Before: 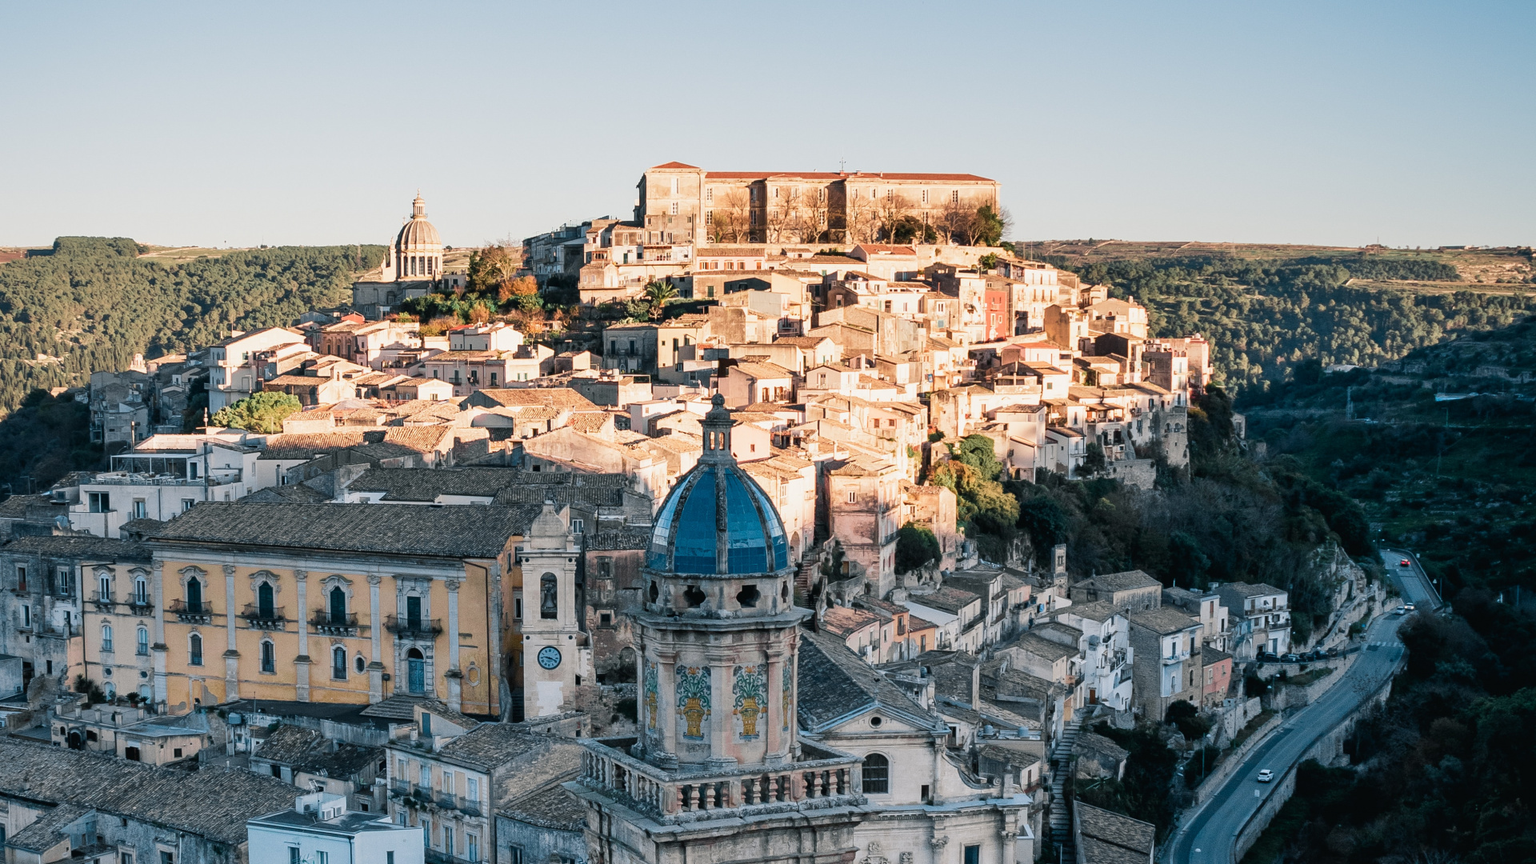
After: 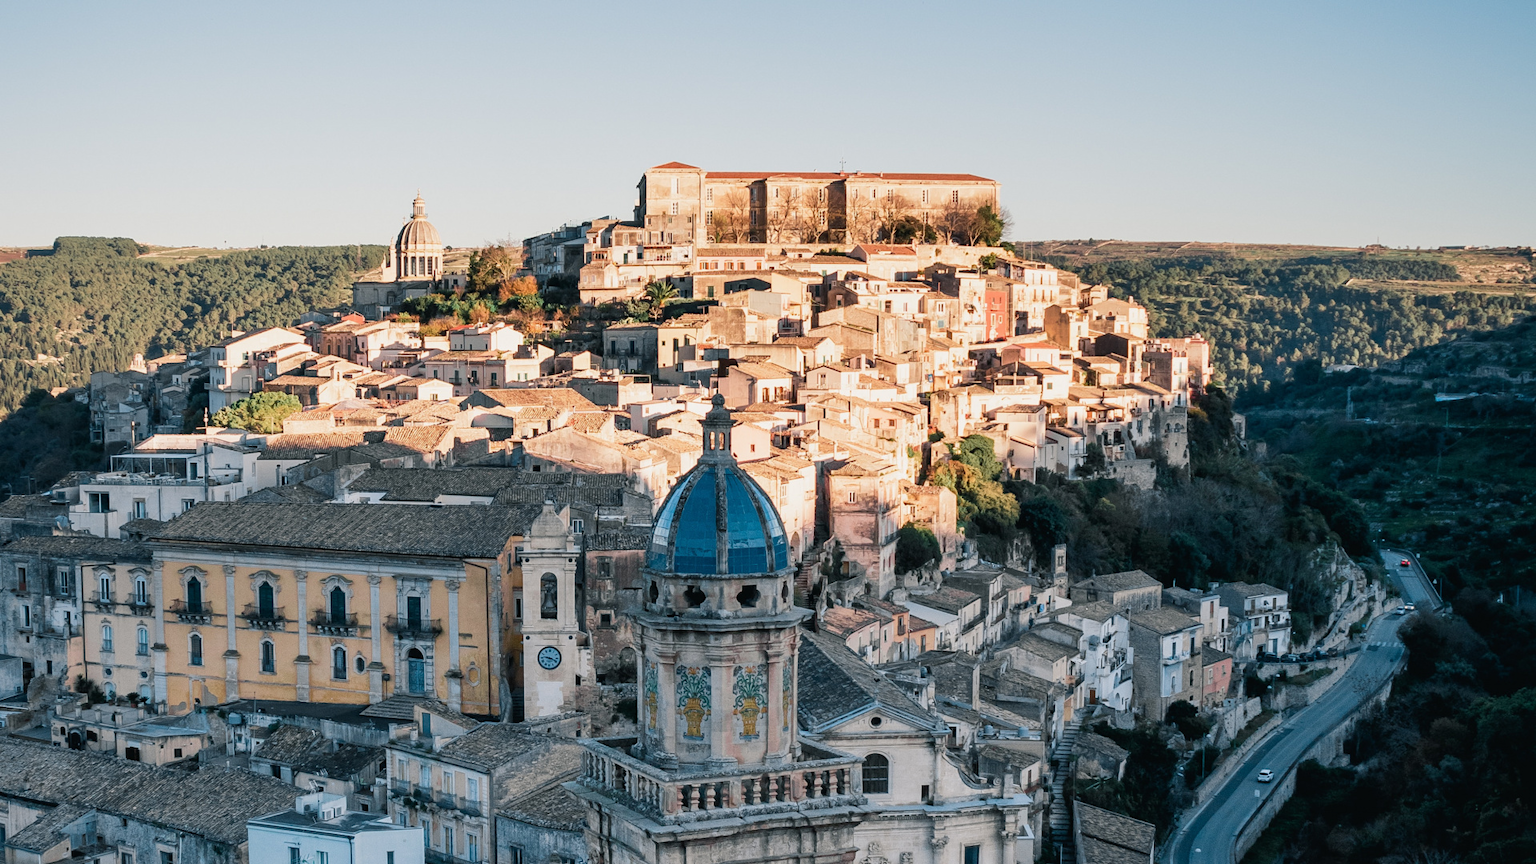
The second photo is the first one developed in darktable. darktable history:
tone equalizer: -7 EV 0.173 EV, -6 EV 0.097 EV, -5 EV 0.071 EV, -4 EV 0.05 EV, -2 EV -0.022 EV, -1 EV -0.048 EV, +0 EV -0.065 EV, edges refinement/feathering 500, mask exposure compensation -1.57 EV, preserve details no
